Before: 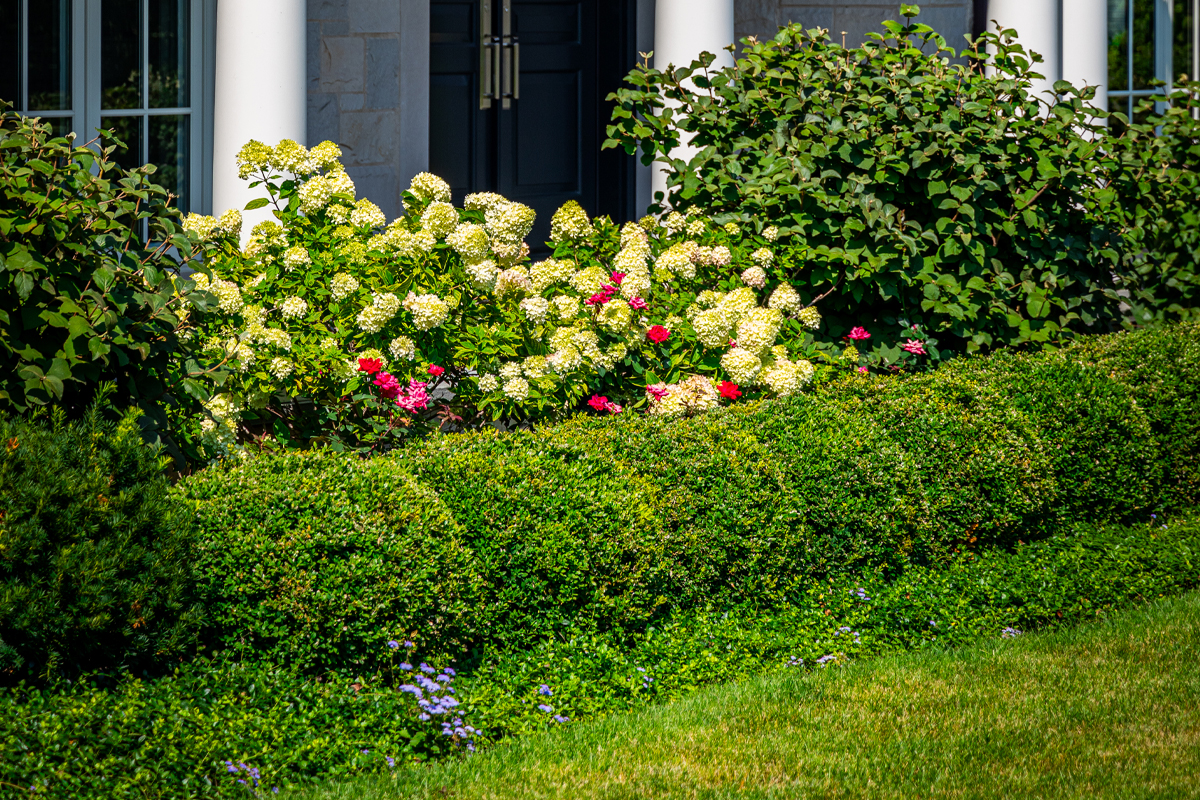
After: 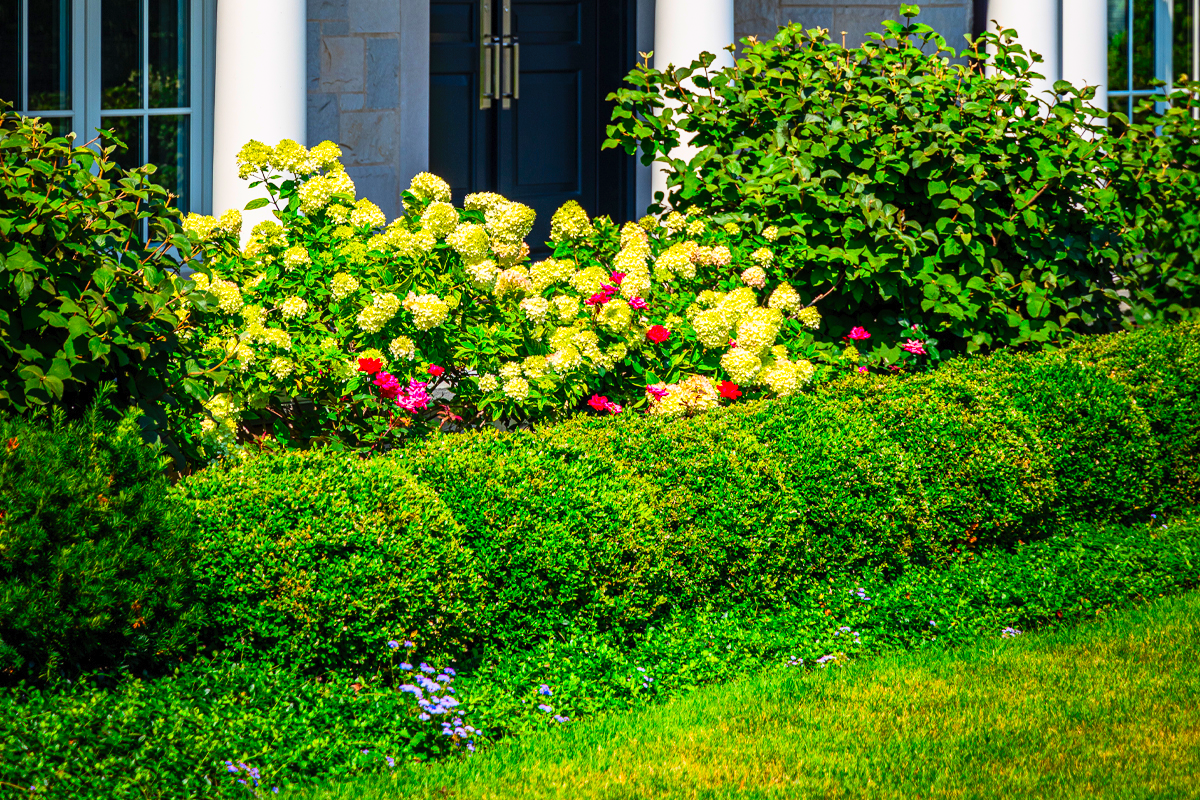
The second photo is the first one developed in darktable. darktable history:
contrast brightness saturation: contrast 0.202, brightness 0.204, saturation 0.789
